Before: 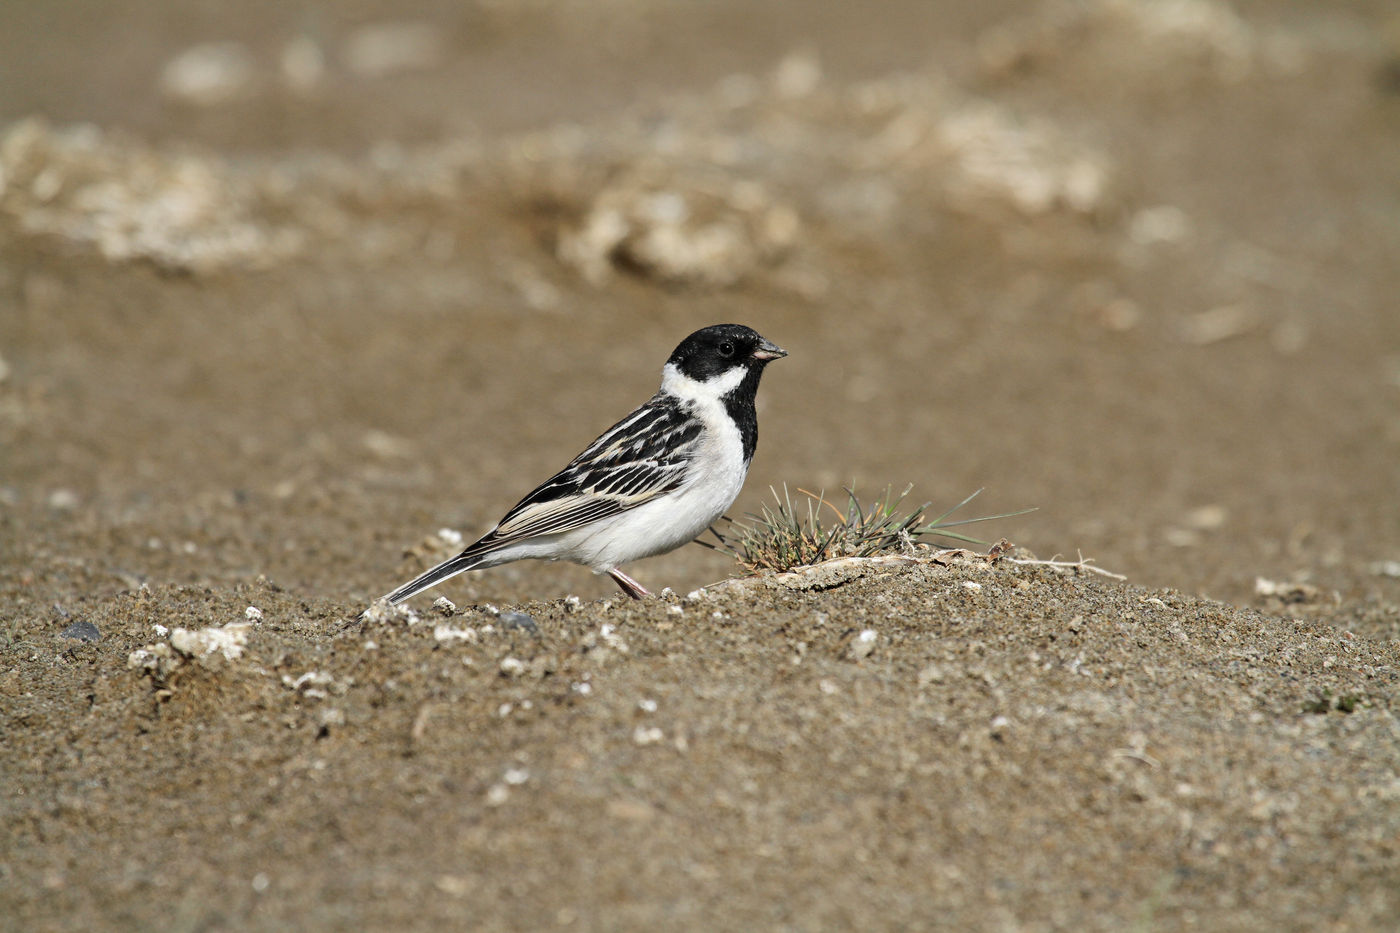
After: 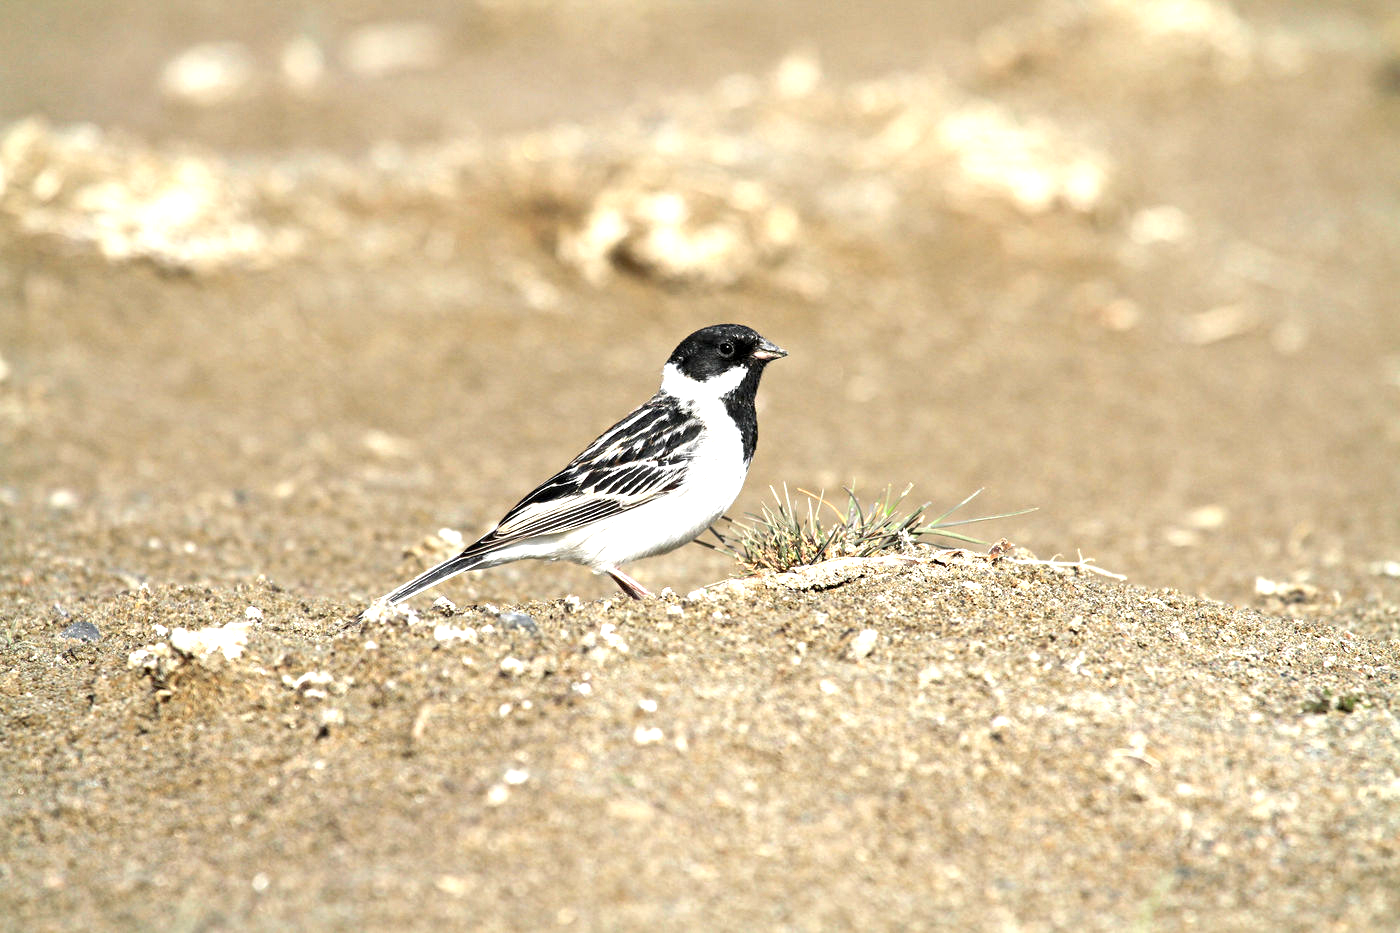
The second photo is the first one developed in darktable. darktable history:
exposure: black level correction 0.002, exposure 1.32 EV, compensate exposure bias true, compensate highlight preservation false
